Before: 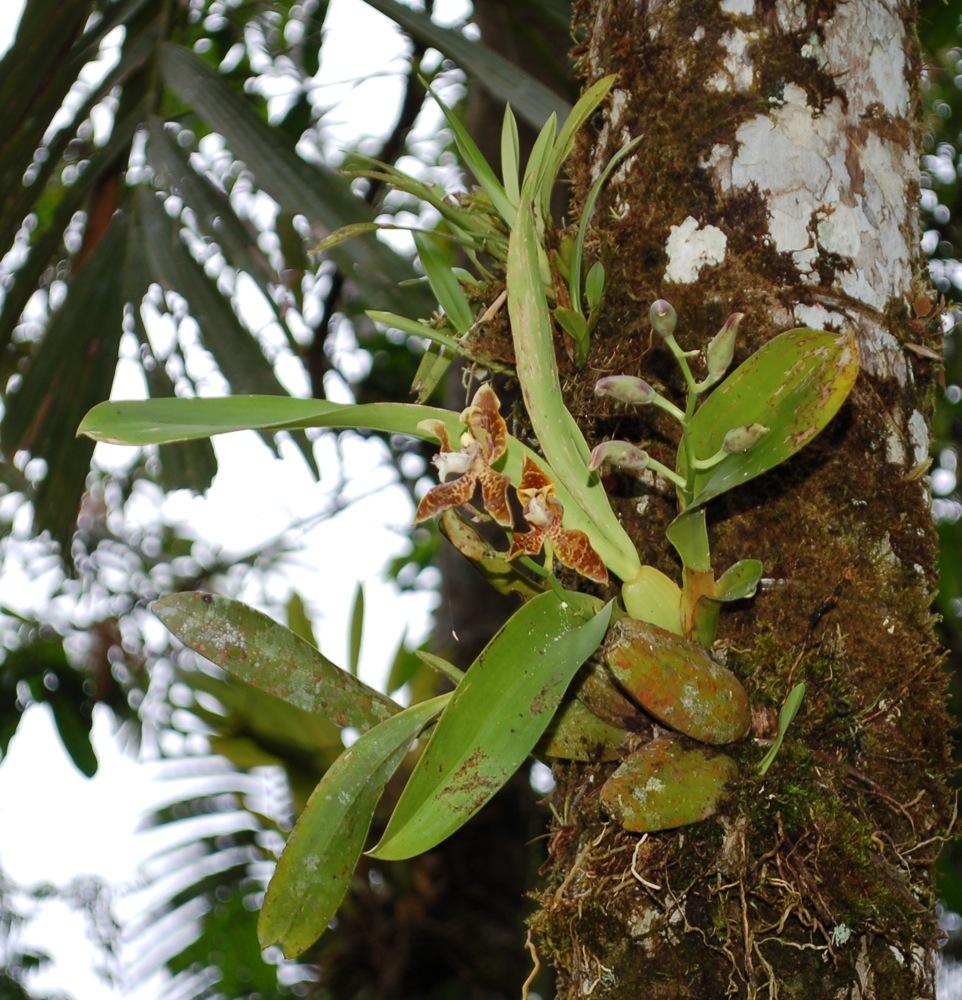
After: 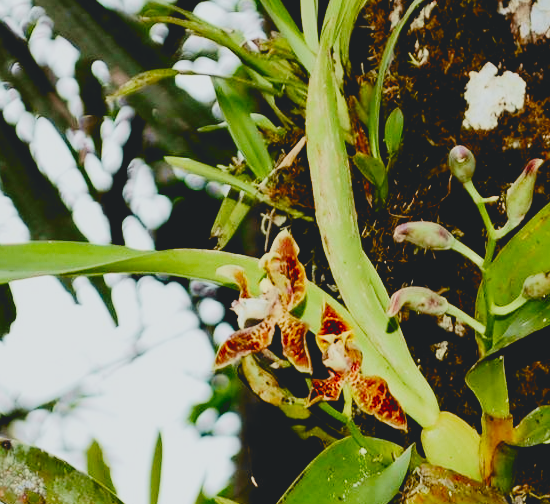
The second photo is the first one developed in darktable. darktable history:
crop: left 20.932%, top 15.471%, right 21.848%, bottom 34.081%
tone curve: curves: ch0 [(0, 0.11) (0.181, 0.223) (0.405, 0.46) (0.456, 0.528) (0.634, 0.728) (0.877, 0.89) (0.984, 0.935)]; ch1 [(0, 0.052) (0.443, 0.43) (0.492, 0.485) (0.566, 0.579) (0.595, 0.625) (0.608, 0.654) (0.65, 0.708) (1, 0.961)]; ch2 [(0, 0) (0.33, 0.301) (0.421, 0.443) (0.447, 0.489) (0.495, 0.492) (0.537, 0.57) (0.586, 0.591) (0.663, 0.686) (1, 1)], color space Lab, independent channels, preserve colors none
filmic rgb: black relative exposure -2.85 EV, white relative exposure 4.56 EV, hardness 1.77, contrast 1.25, preserve chrominance no, color science v5 (2021)
